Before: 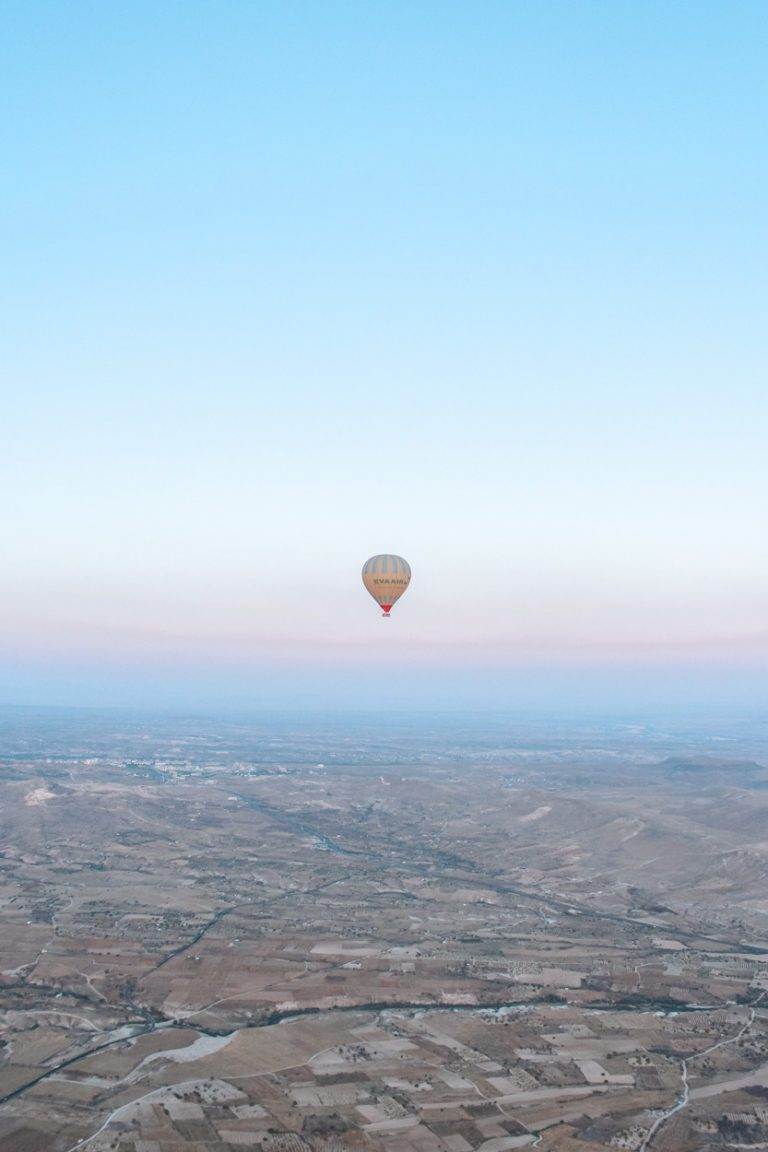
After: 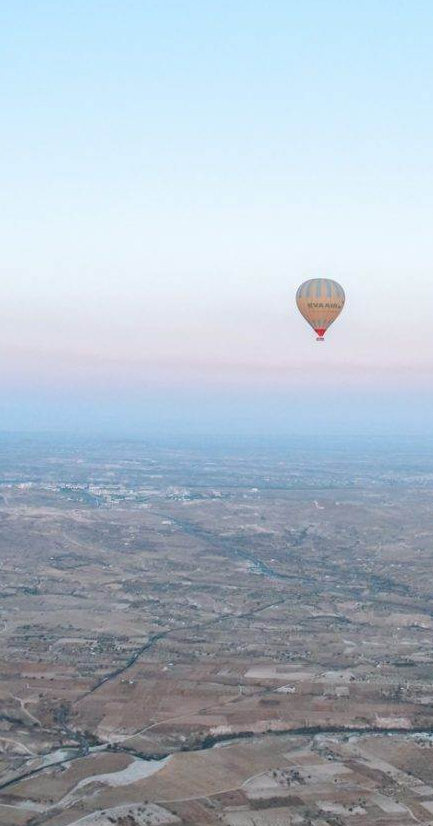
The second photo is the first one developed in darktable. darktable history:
crop: left 8.672%, top 24.005%, right 34.885%, bottom 4.245%
